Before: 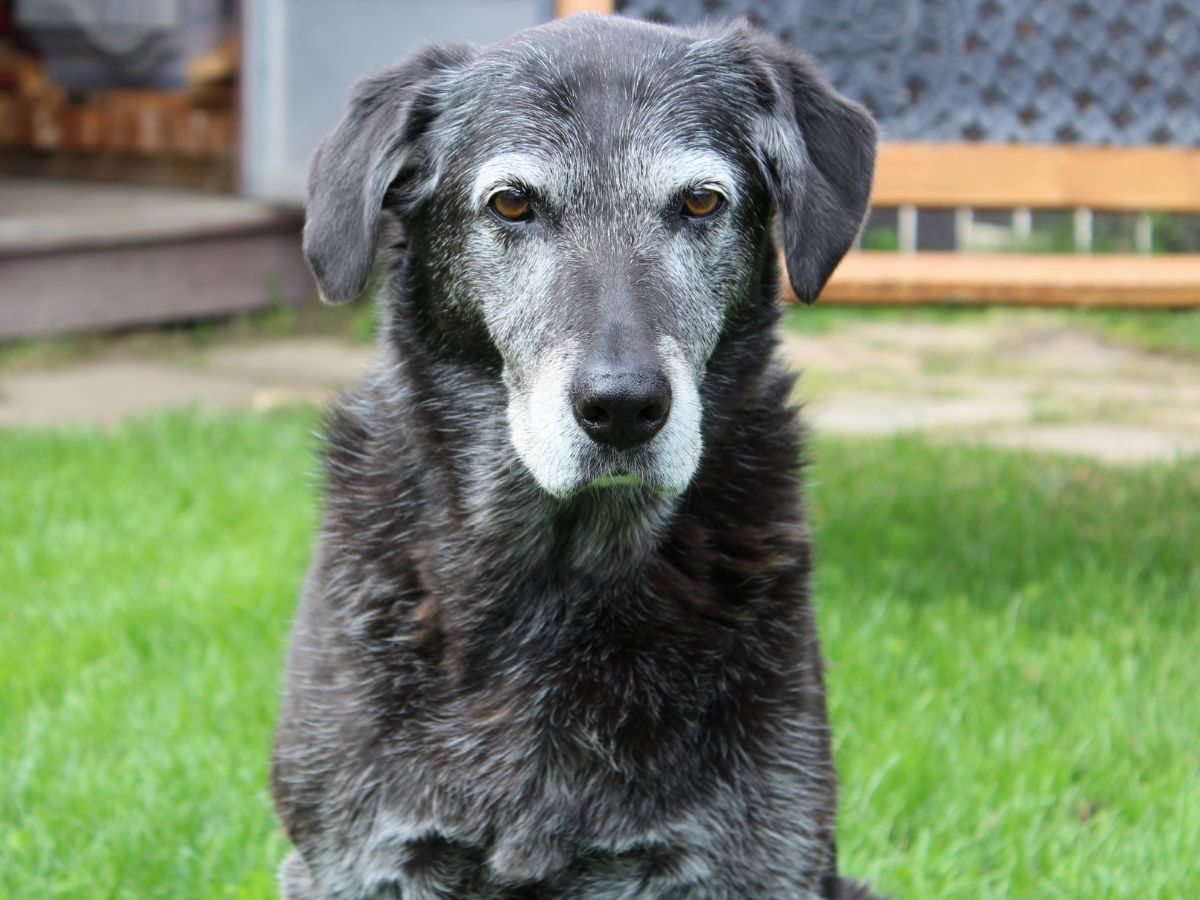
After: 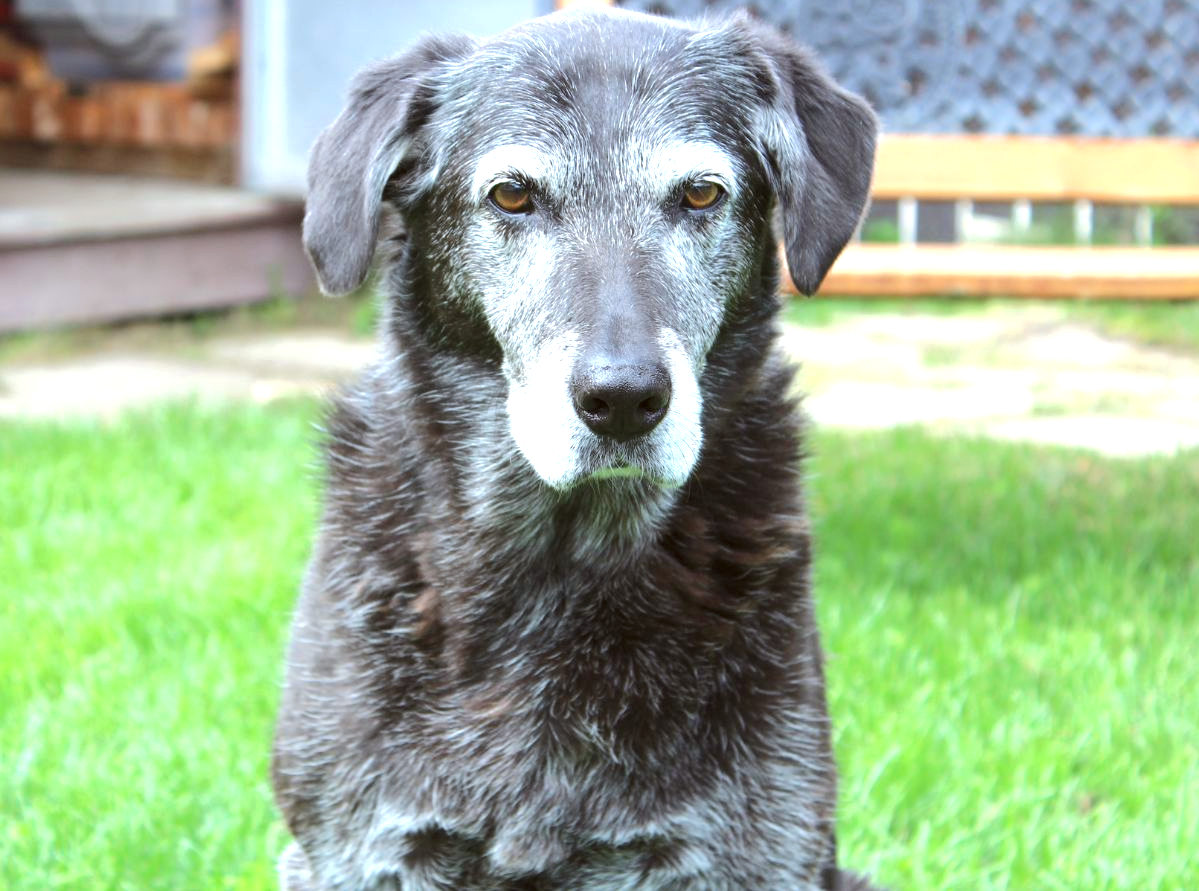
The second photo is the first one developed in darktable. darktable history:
tone curve: curves: ch0 [(0, 0) (0.003, 0.018) (0.011, 0.024) (0.025, 0.038) (0.044, 0.067) (0.069, 0.098) (0.1, 0.13) (0.136, 0.165) (0.177, 0.205) (0.224, 0.249) (0.277, 0.304) (0.335, 0.365) (0.399, 0.432) (0.468, 0.505) (0.543, 0.579) (0.623, 0.652) (0.709, 0.725) (0.801, 0.802) (0.898, 0.876) (1, 1)], color space Lab, independent channels, preserve colors none
exposure: black level correction 0, exposure 0.898 EV, compensate highlight preservation false
crop: top 0.989%, right 0.061%
color correction: highlights a* -3.06, highlights b* -6.63, shadows a* 3.12, shadows b* 5.75
